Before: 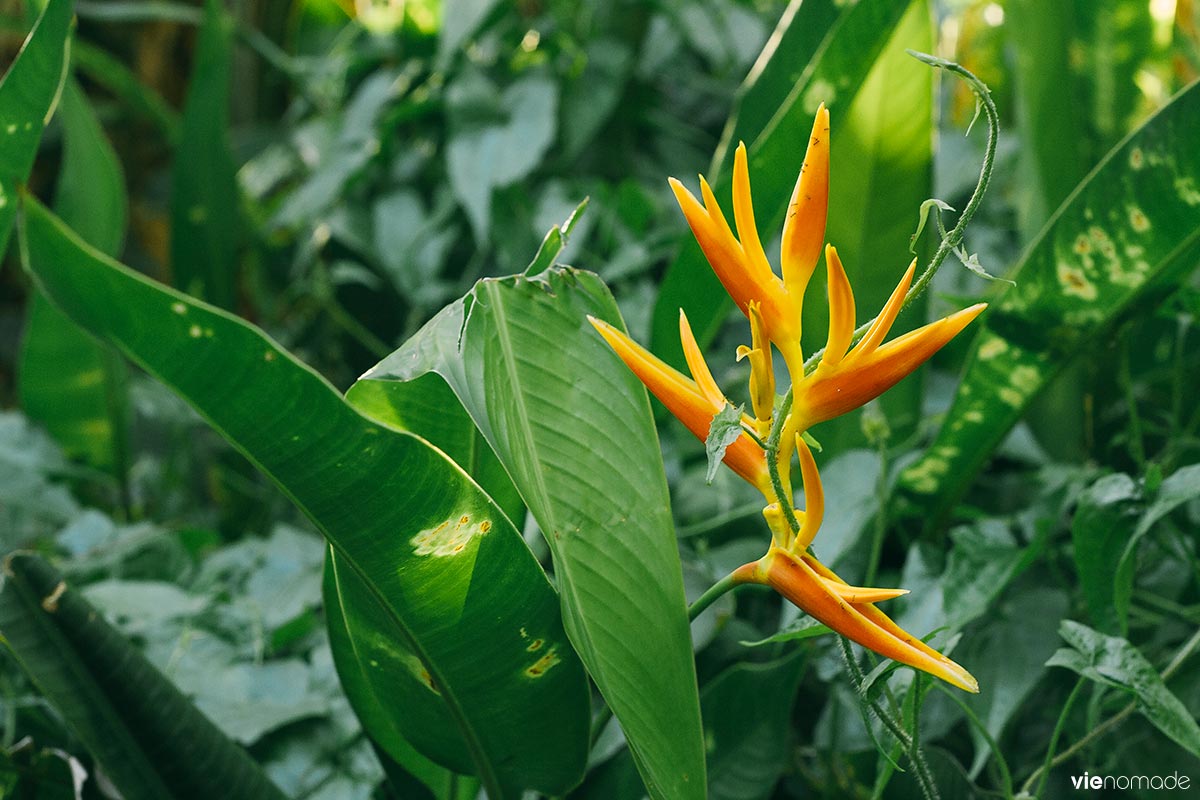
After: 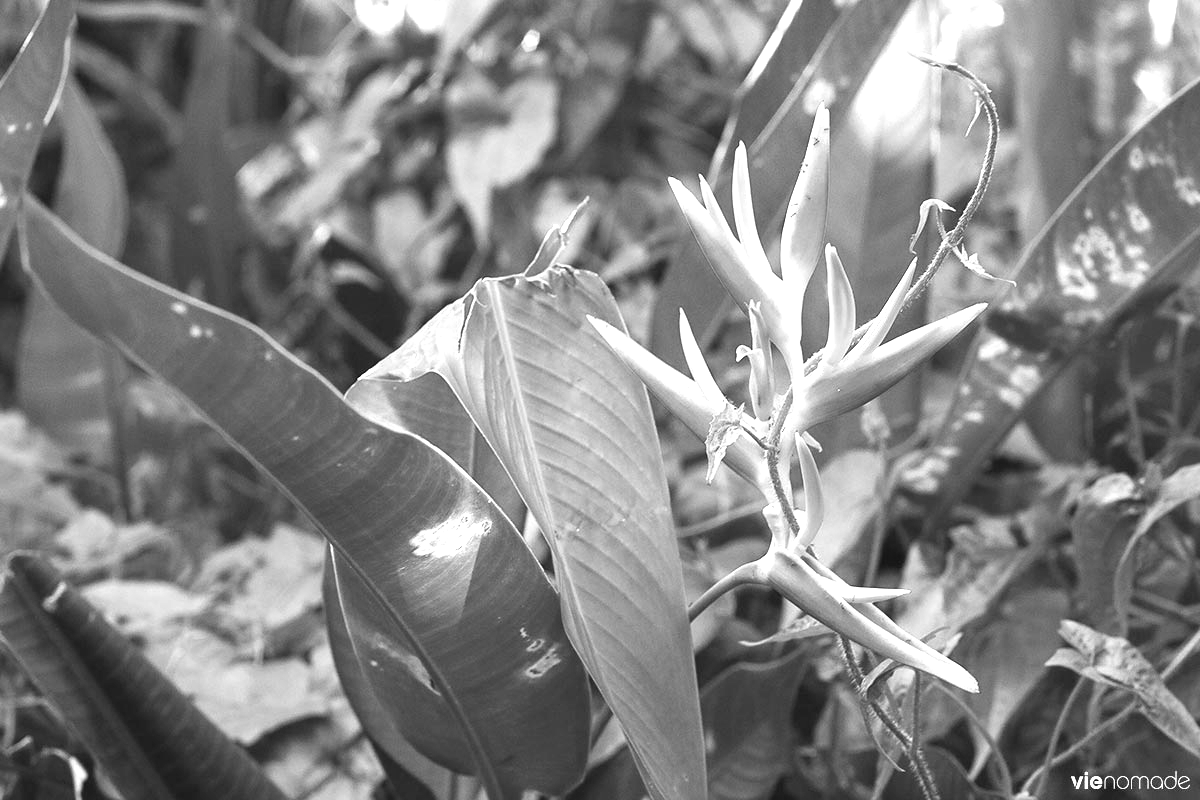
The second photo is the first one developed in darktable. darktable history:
white balance: red 0.967, blue 1.119, emerald 0.756
monochrome: a 32, b 64, size 2.3
exposure: exposure 1.16 EV, compensate exposure bias true, compensate highlight preservation false
